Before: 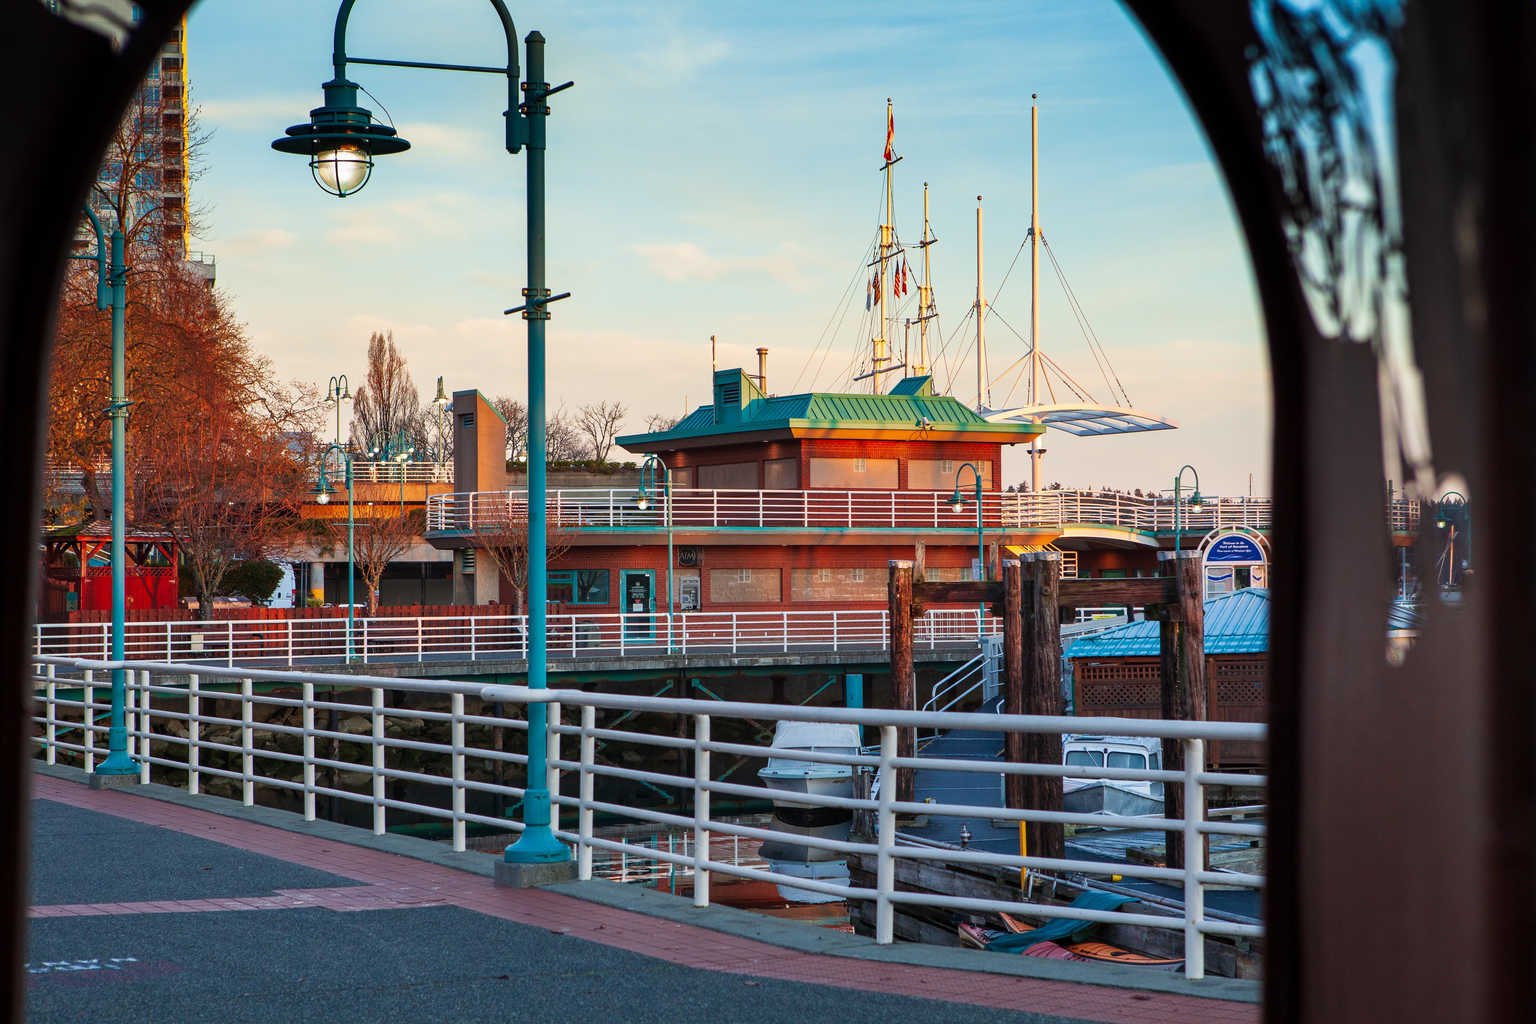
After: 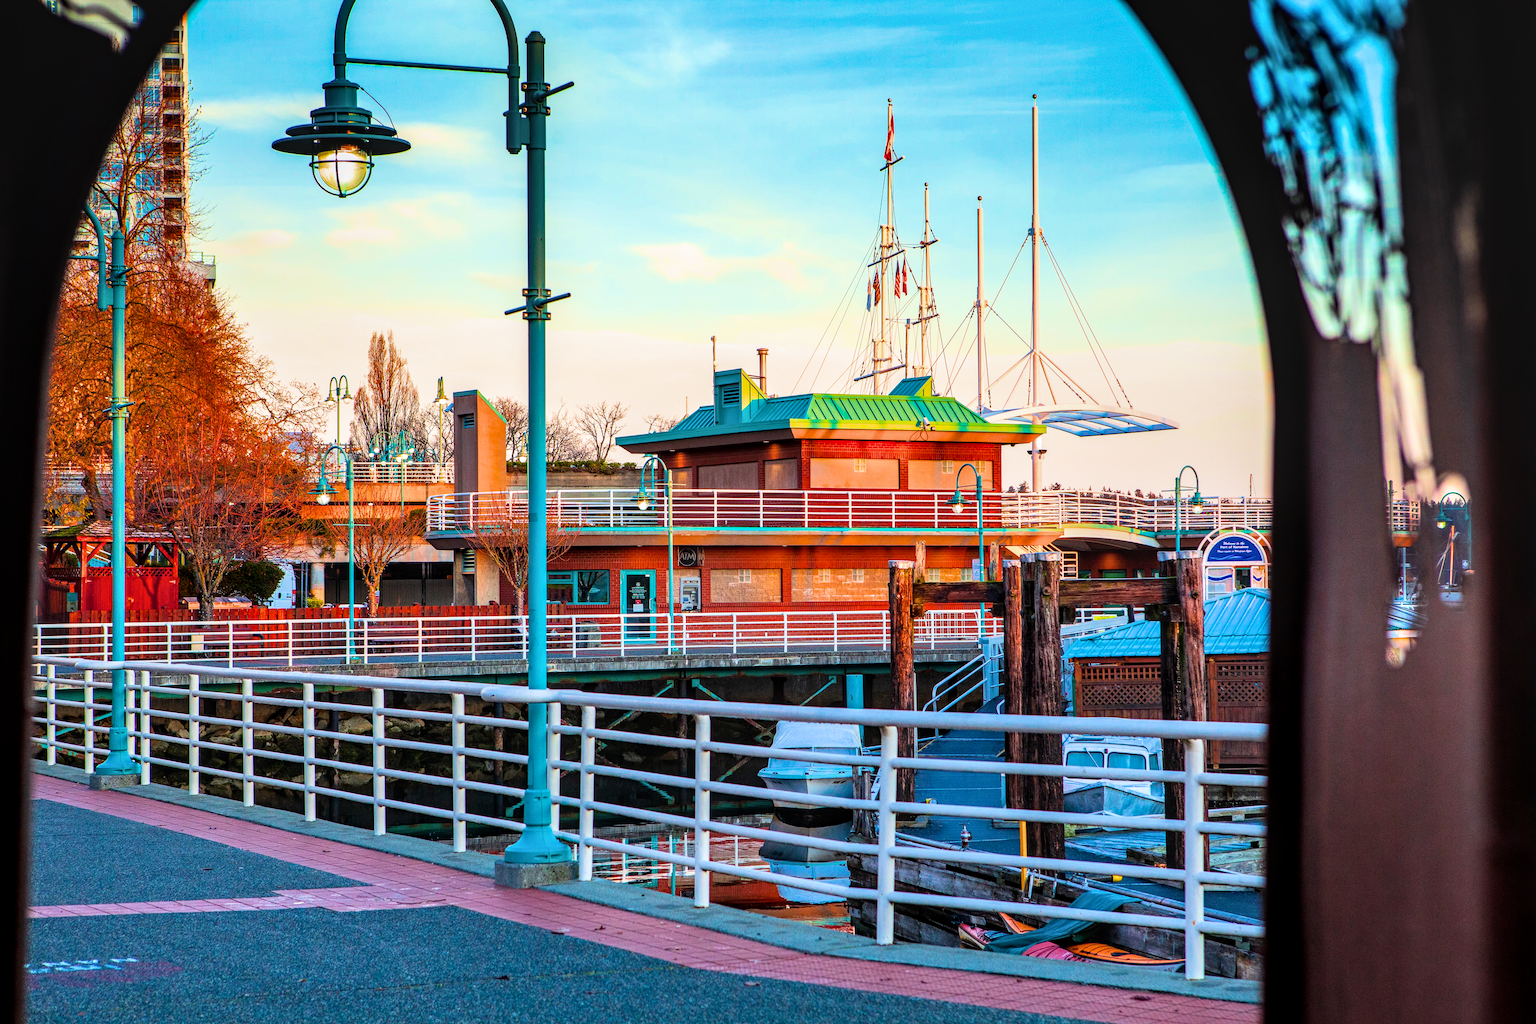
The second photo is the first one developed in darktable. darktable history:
filmic rgb: black relative exposure -7.65 EV, white relative exposure 4.56 EV, hardness 3.61, color science v6 (2022)
local contrast: on, module defaults
tone equalizer: on, module defaults
color balance rgb: linear chroma grading › shadows -10%, linear chroma grading › global chroma 20%, perceptual saturation grading › global saturation 15%, perceptual brilliance grading › global brilliance 30%, perceptual brilliance grading › highlights 12%, perceptual brilliance grading › mid-tones 24%, global vibrance 20%
haze removal: compatibility mode true, adaptive false
